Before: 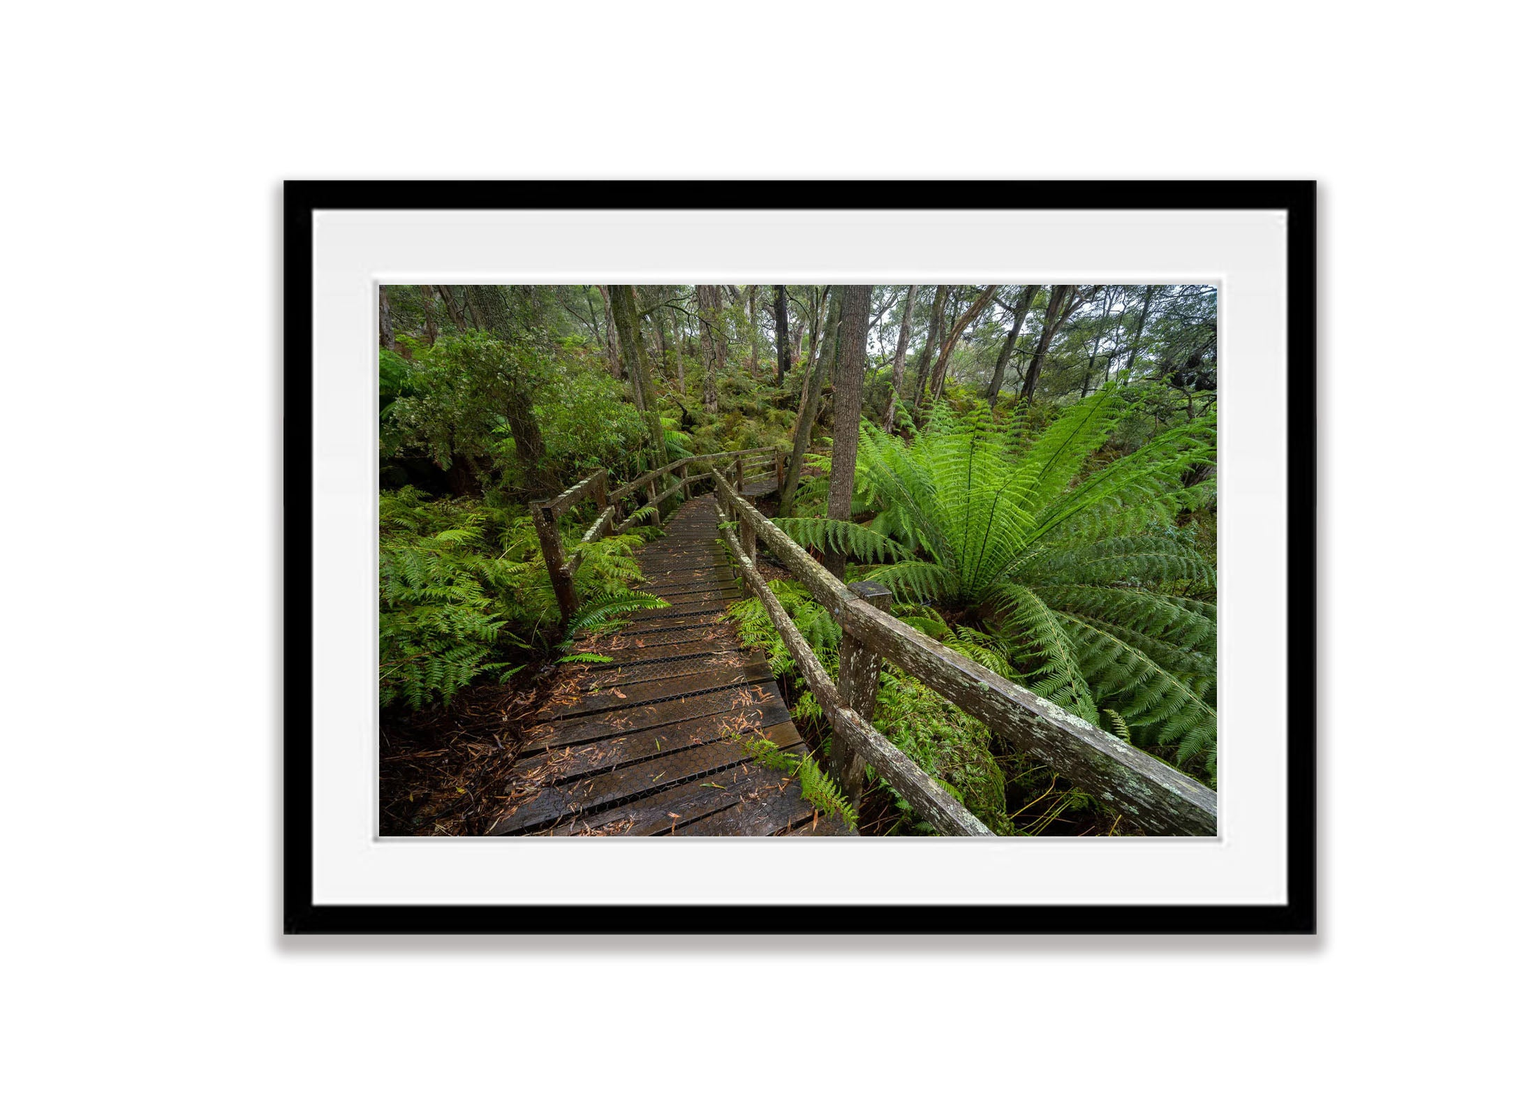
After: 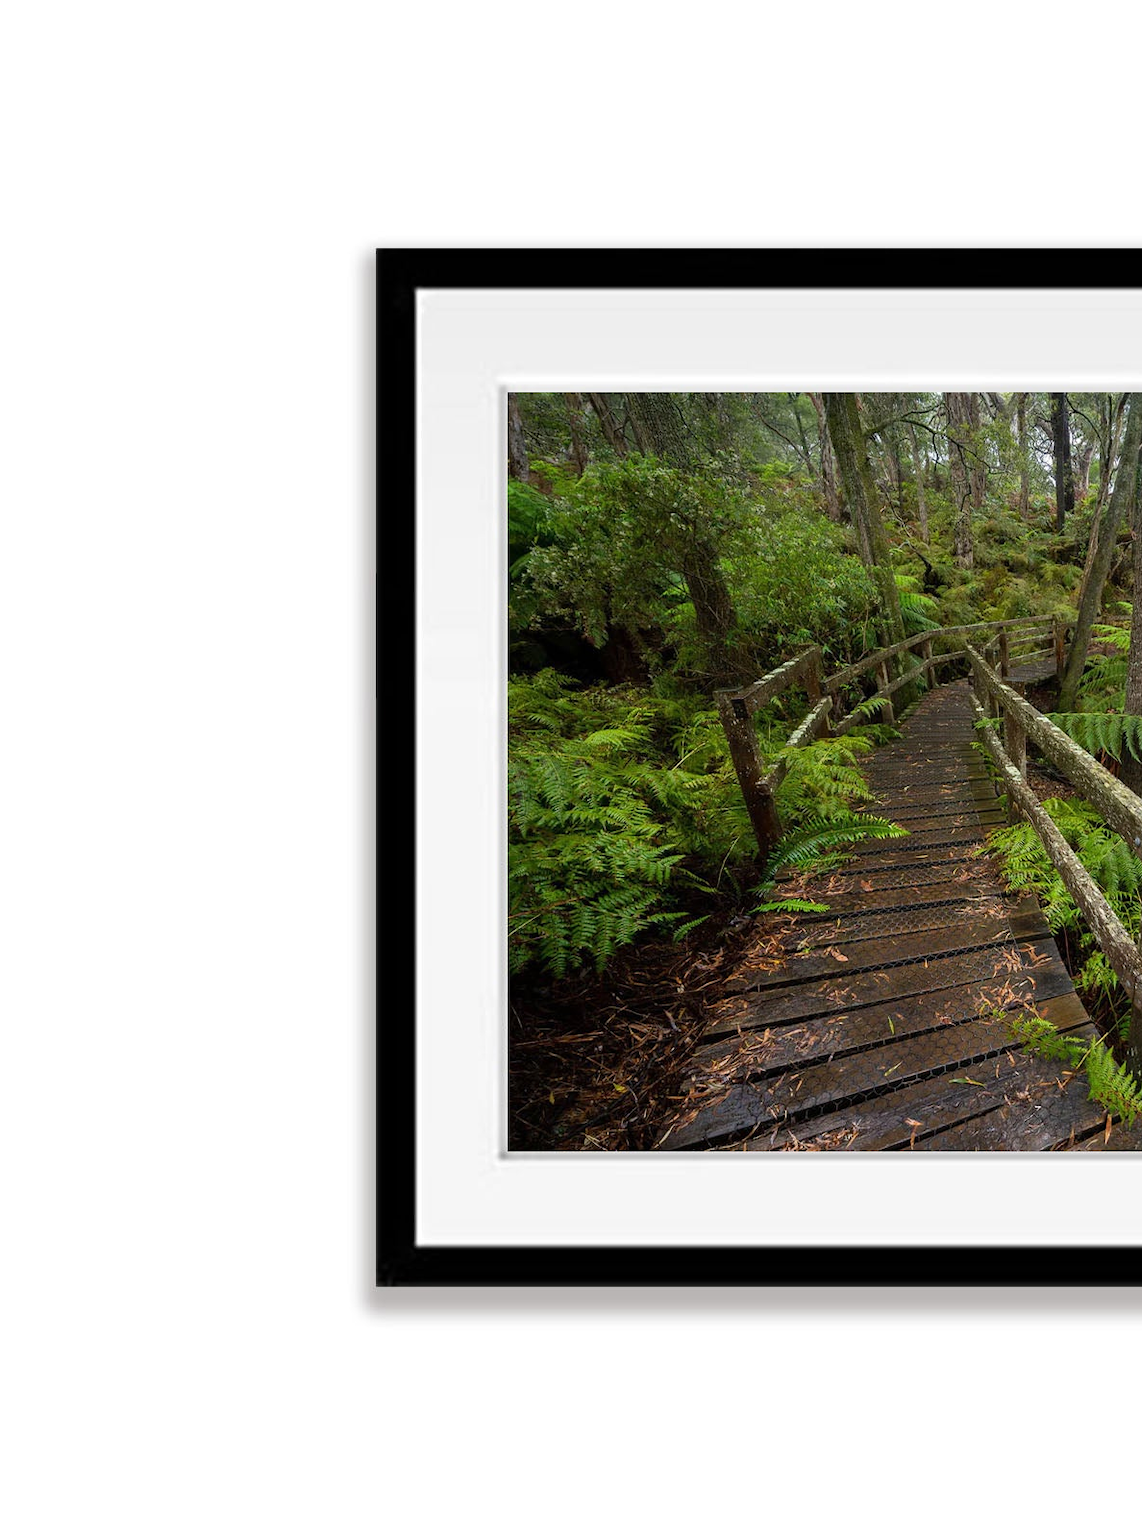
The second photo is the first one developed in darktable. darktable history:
crop: left 0.711%, right 45.23%, bottom 0.089%
